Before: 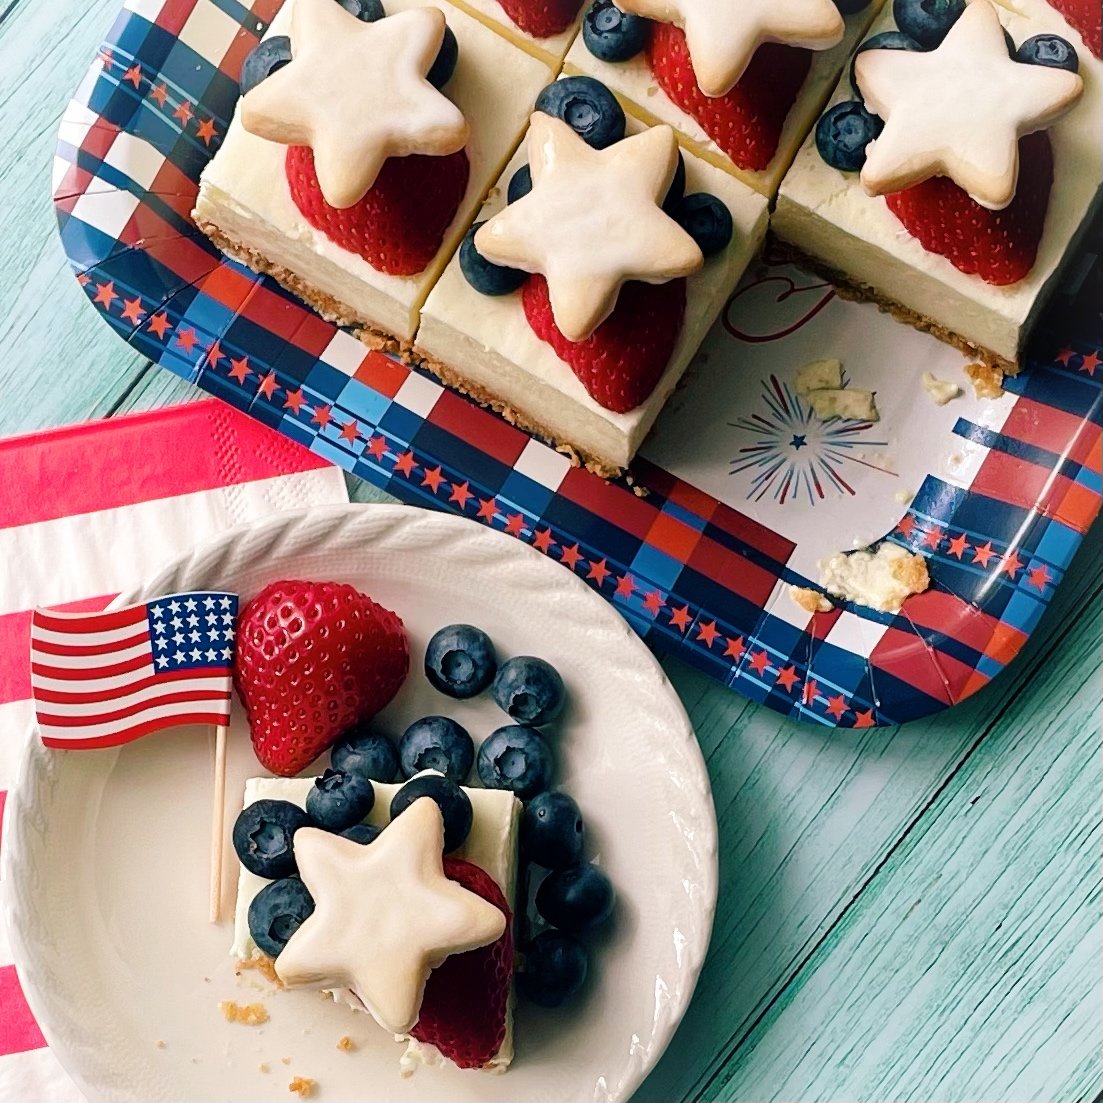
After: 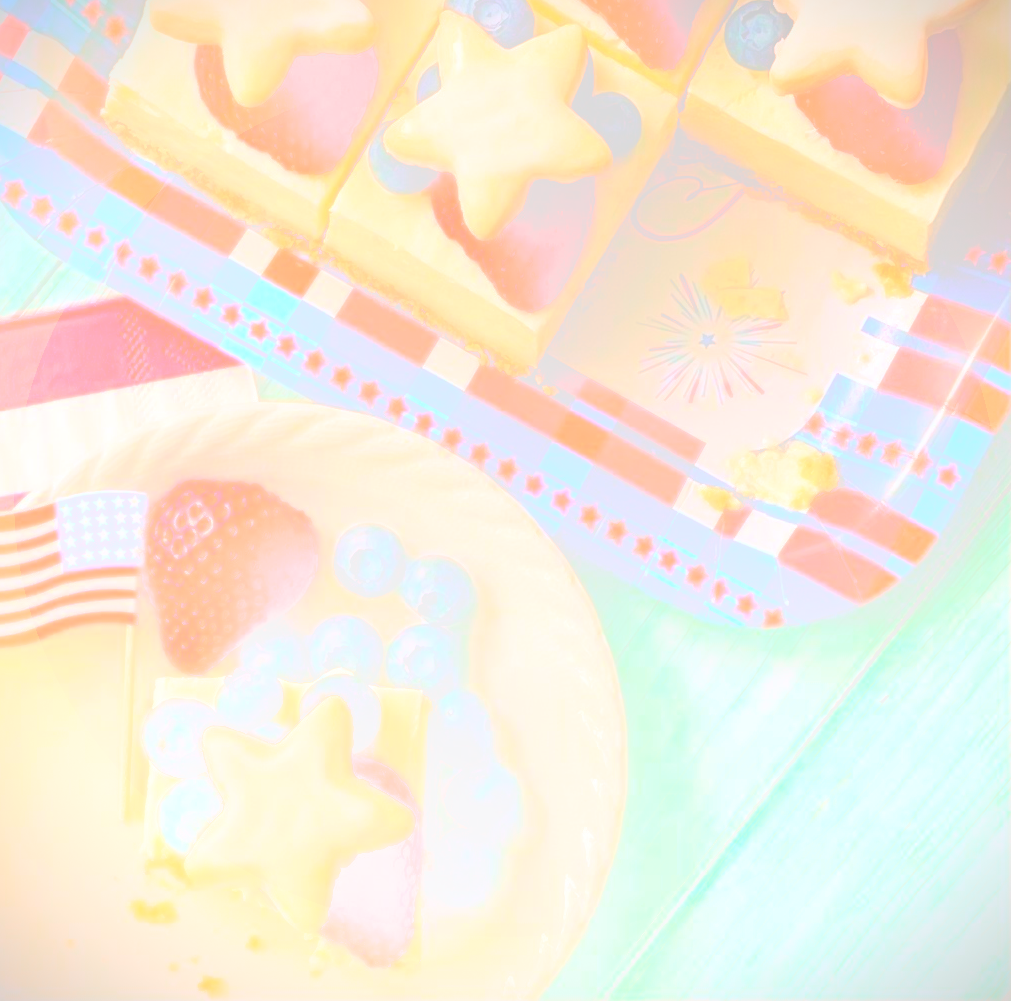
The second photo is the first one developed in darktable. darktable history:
rgb levels: mode RGB, independent channels, levels [[0, 0.5, 1], [0, 0.521, 1], [0, 0.536, 1]]
crop and rotate: left 8.262%, top 9.226%
bloom: size 85%, threshold 5%, strength 85%
vignetting: fall-off start 97.28%, fall-off radius 79%, brightness -0.462, saturation -0.3, width/height ratio 1.114, dithering 8-bit output, unbound false
velvia: on, module defaults
